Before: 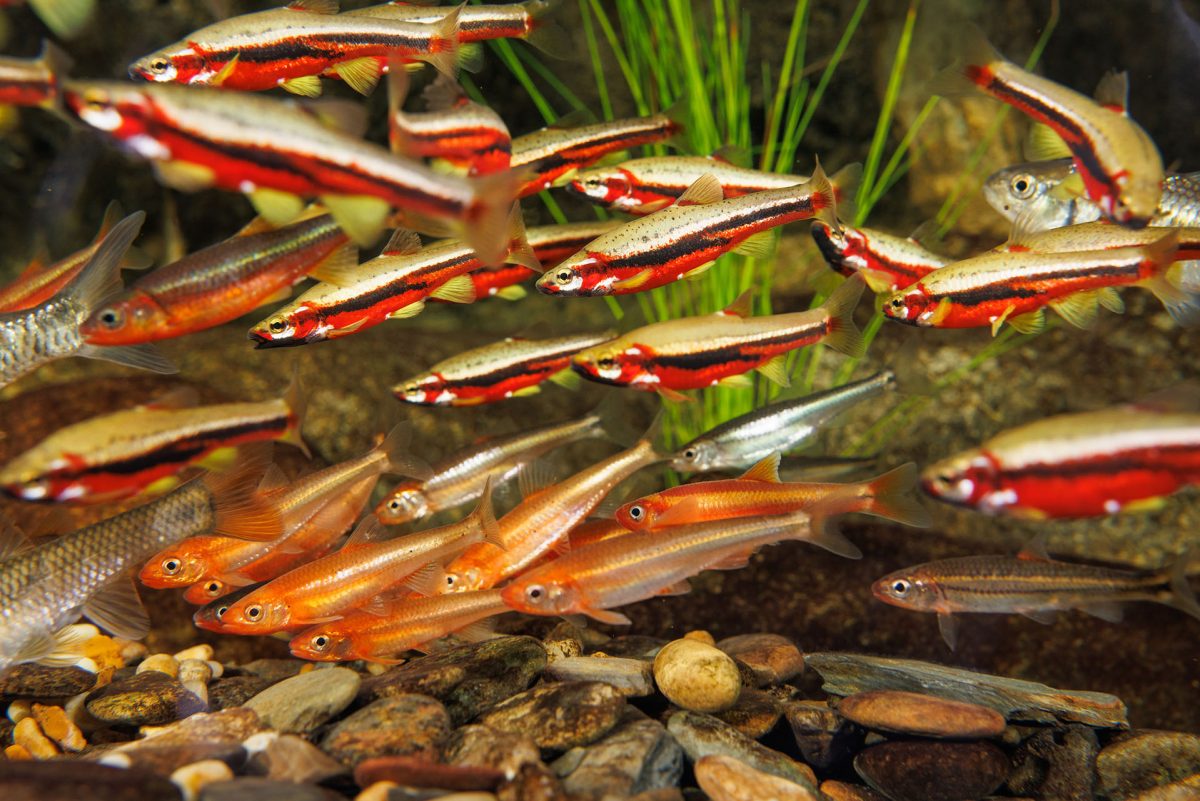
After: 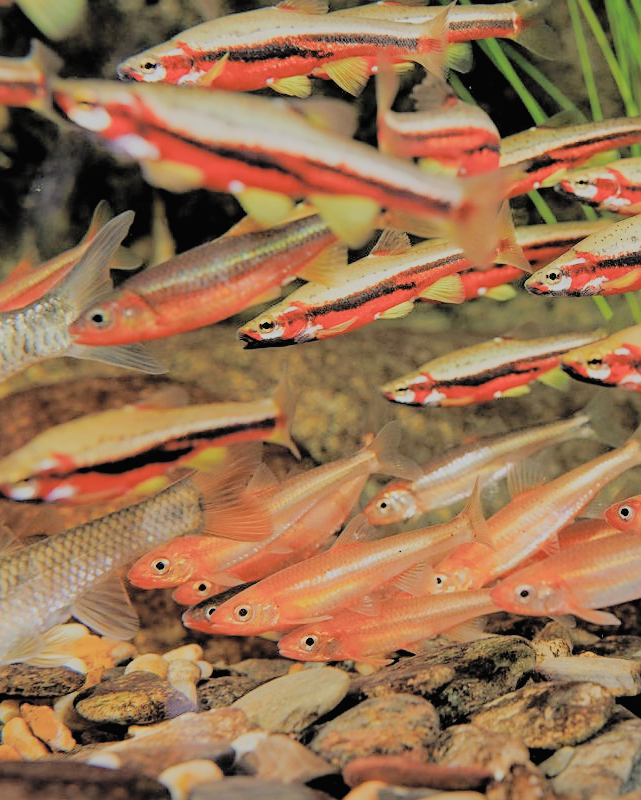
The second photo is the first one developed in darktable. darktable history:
sharpen: radius 1.837, amount 0.392, threshold 1.167
contrast brightness saturation: brightness 0.282
filmic rgb: black relative exposure -4.5 EV, white relative exposure 6.58 EV, hardness 1.85, contrast 0.505
crop: left 0.952%, right 45.567%, bottom 0.083%
